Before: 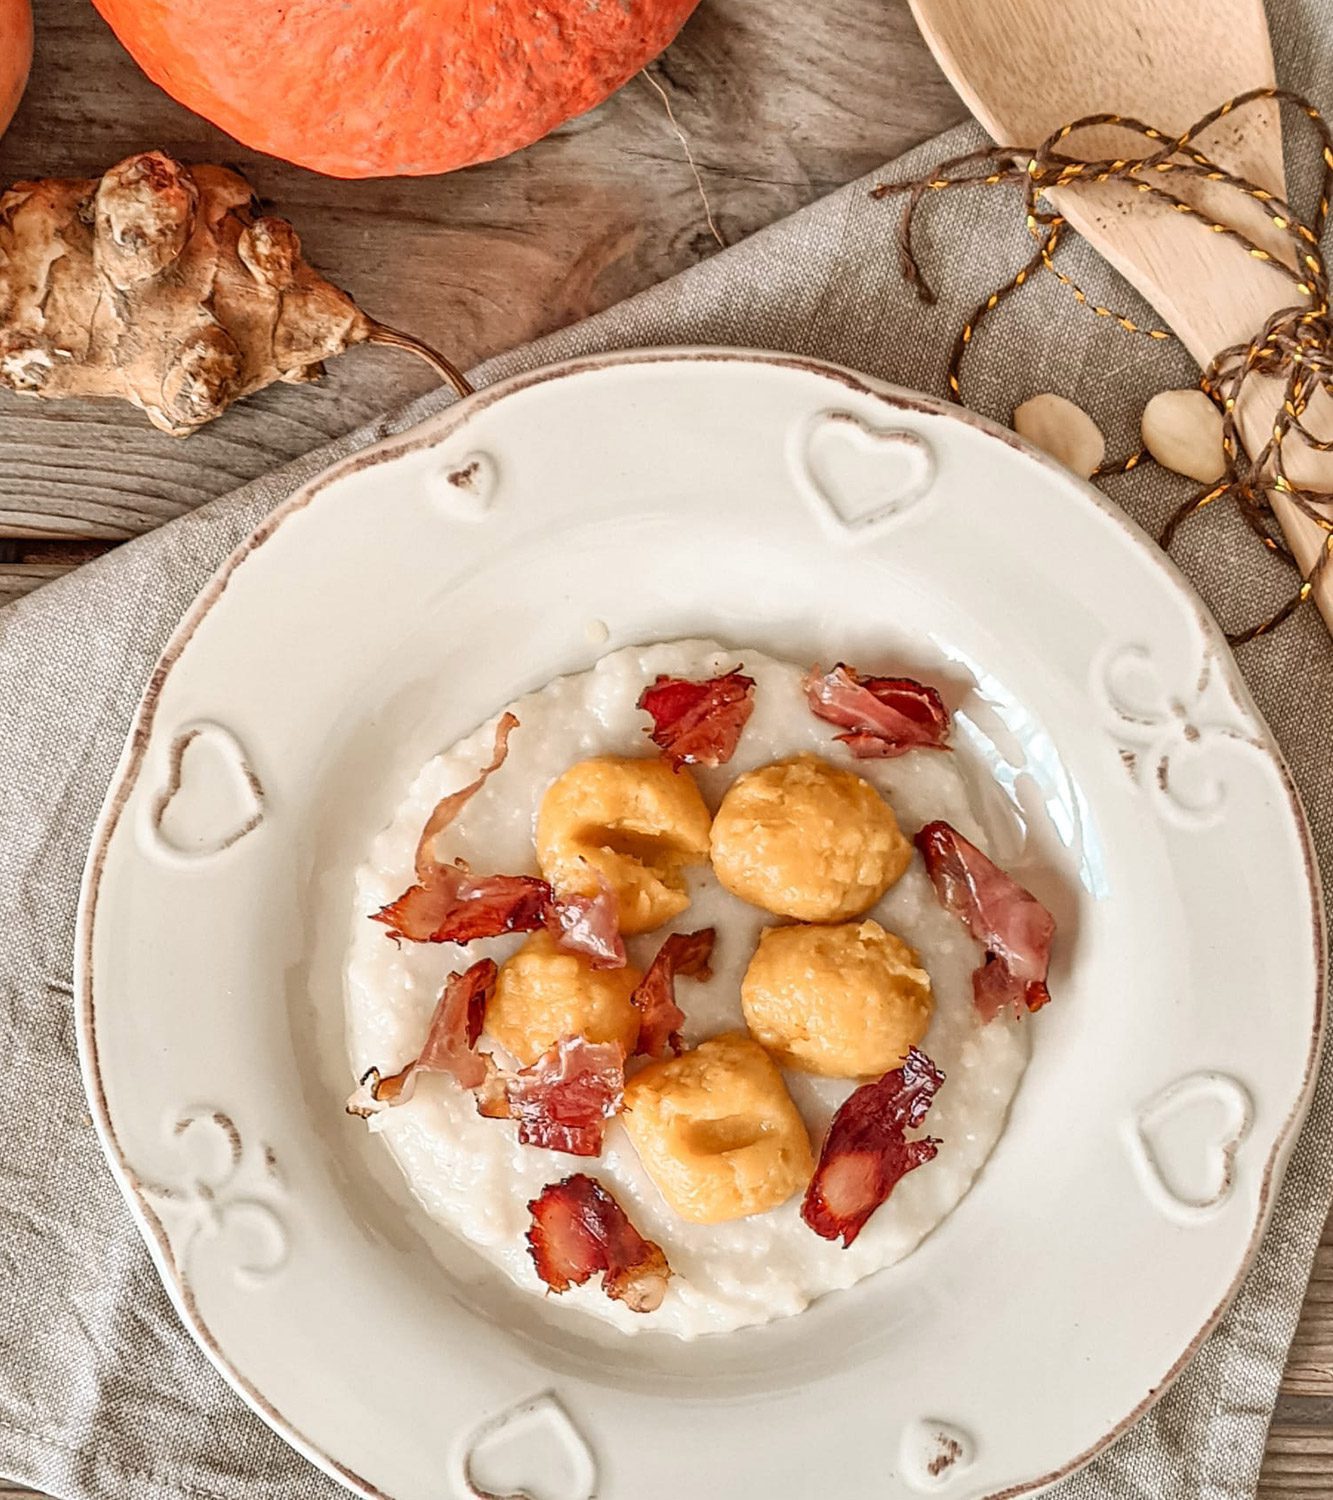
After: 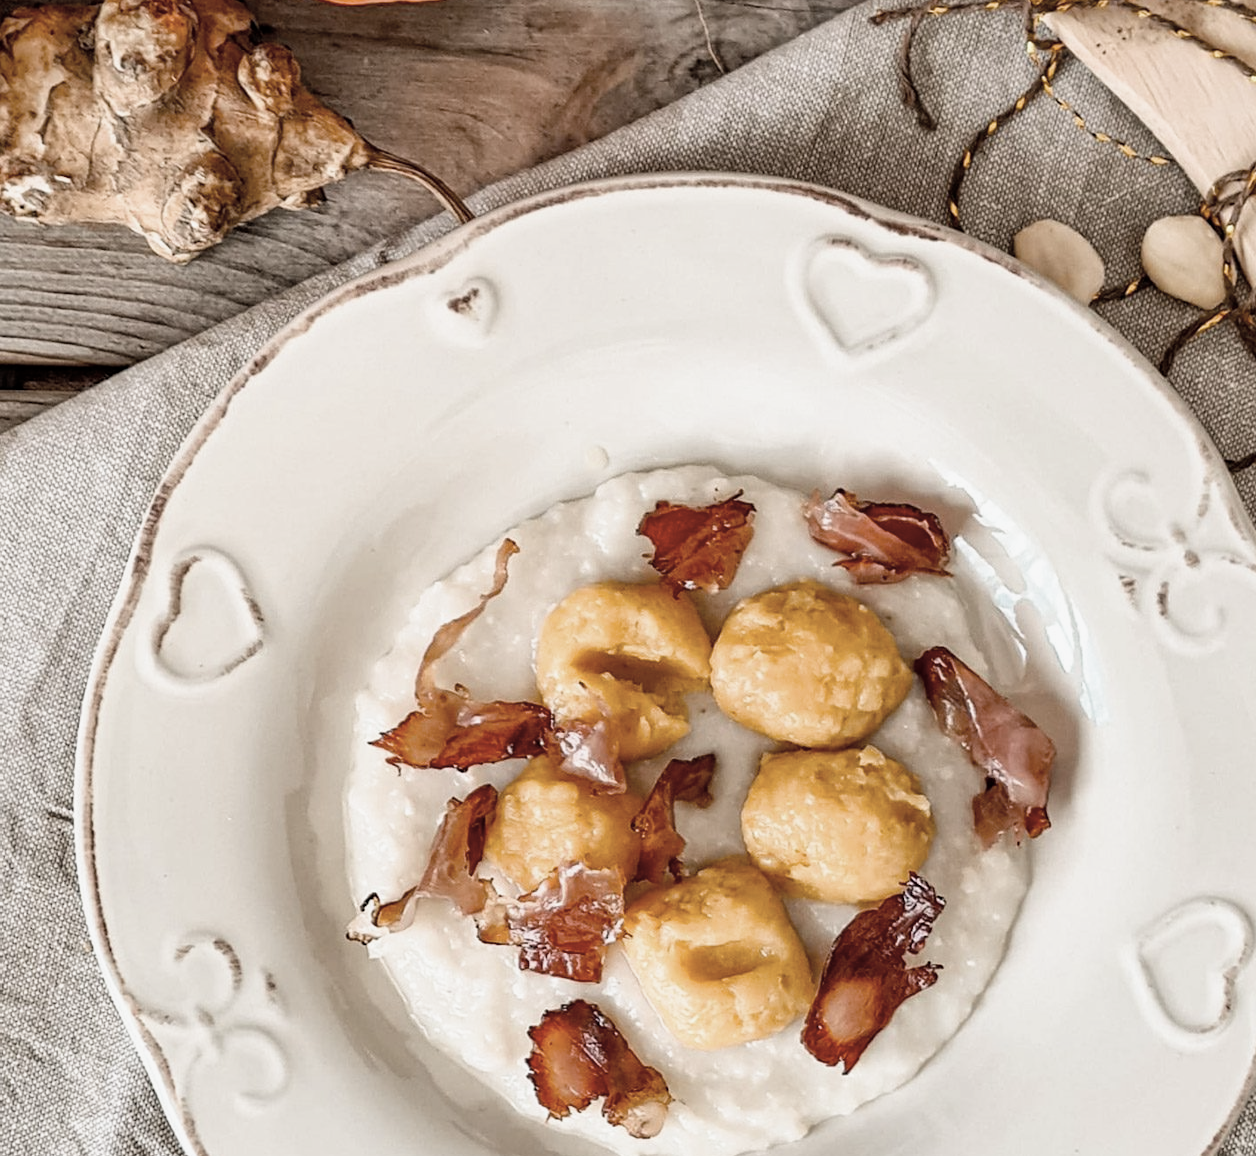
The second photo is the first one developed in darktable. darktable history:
color correction: saturation 0.5
filmic rgb: black relative exposure -12 EV, white relative exposure 2.8 EV, threshold 3 EV, target black luminance 0%, hardness 8.06, latitude 70.41%, contrast 1.14, highlights saturation mix 10%, shadows ↔ highlights balance -0.388%, color science v4 (2020), iterations of high-quality reconstruction 10, contrast in shadows soft, contrast in highlights soft, enable highlight reconstruction true
crop and rotate: angle 0.03°, top 11.643%, right 5.651%, bottom 11.189%
